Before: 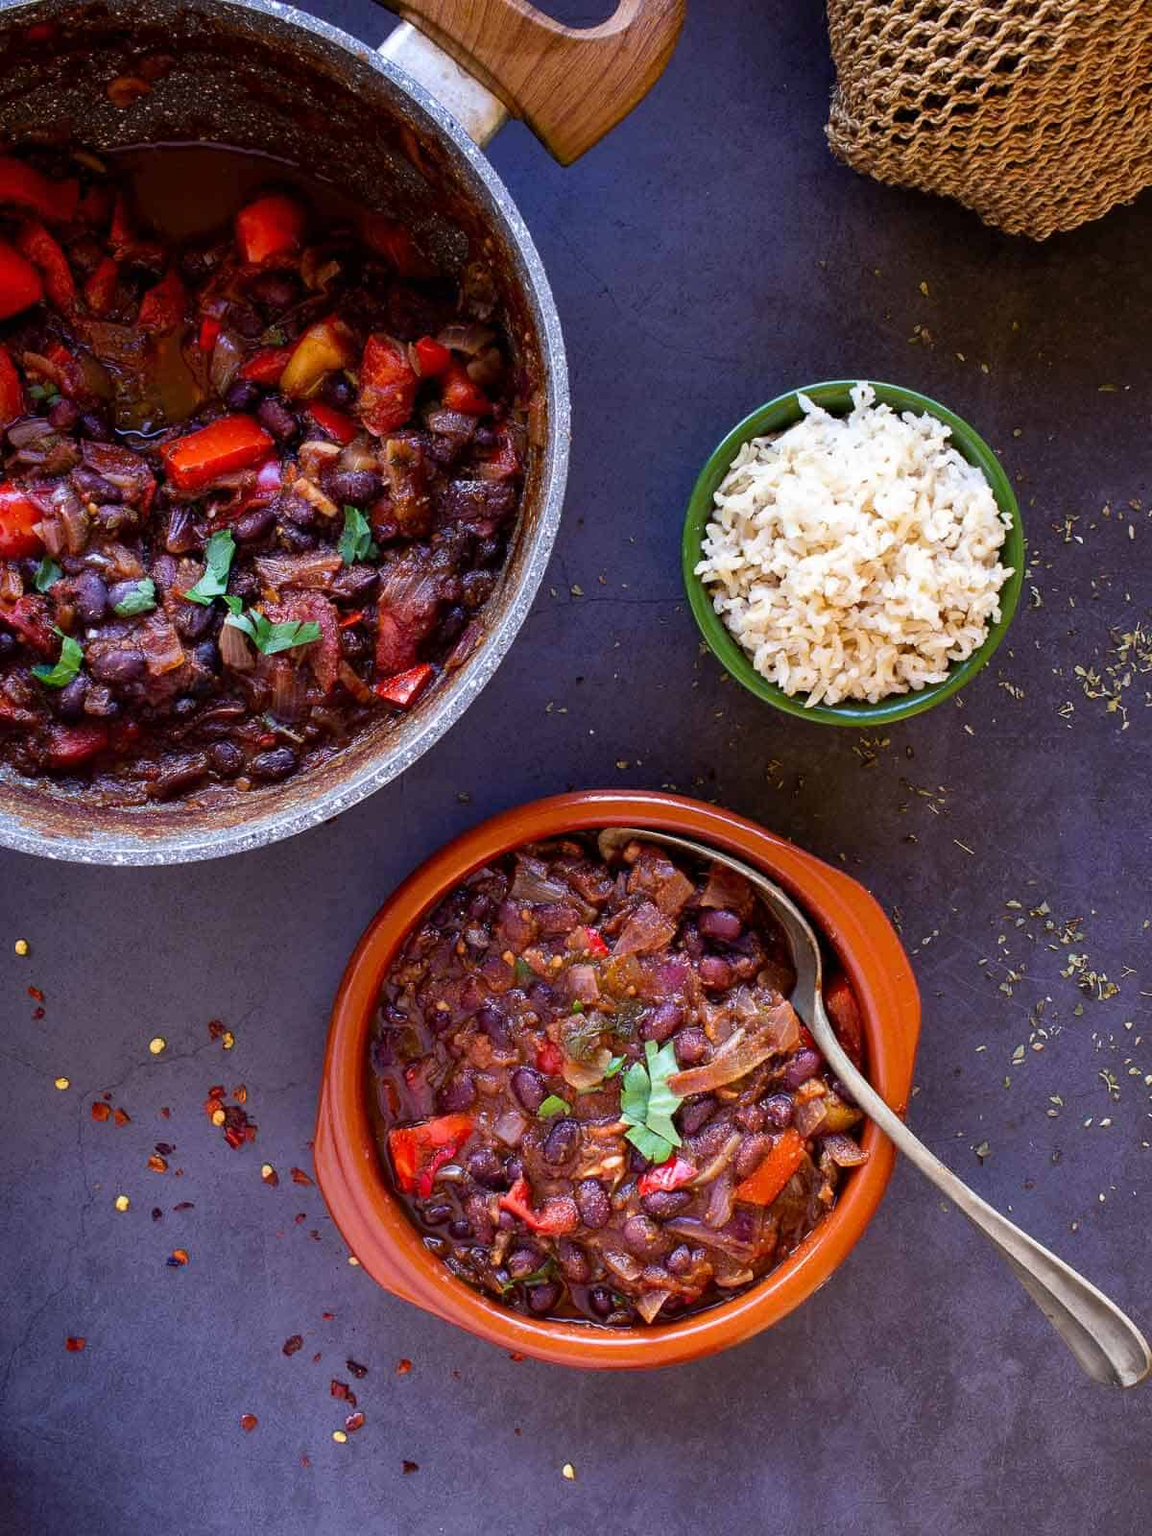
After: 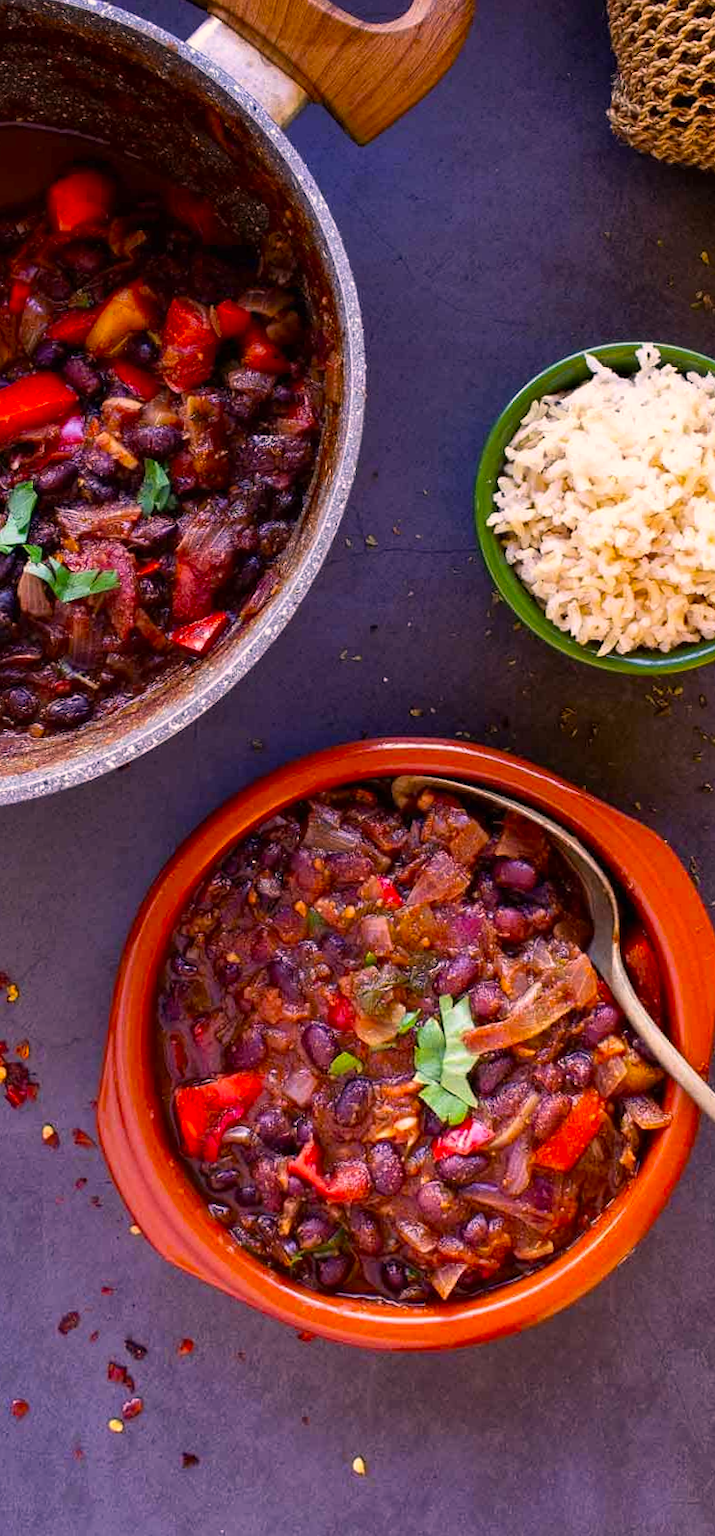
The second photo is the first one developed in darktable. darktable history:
rotate and perspective: rotation 0.215°, lens shift (vertical) -0.139, crop left 0.069, crop right 0.939, crop top 0.002, crop bottom 0.996
color correction: highlights a* 11.96, highlights b* 11.58
crop and rotate: left 15.446%, right 17.836%
color balance: output saturation 120%
